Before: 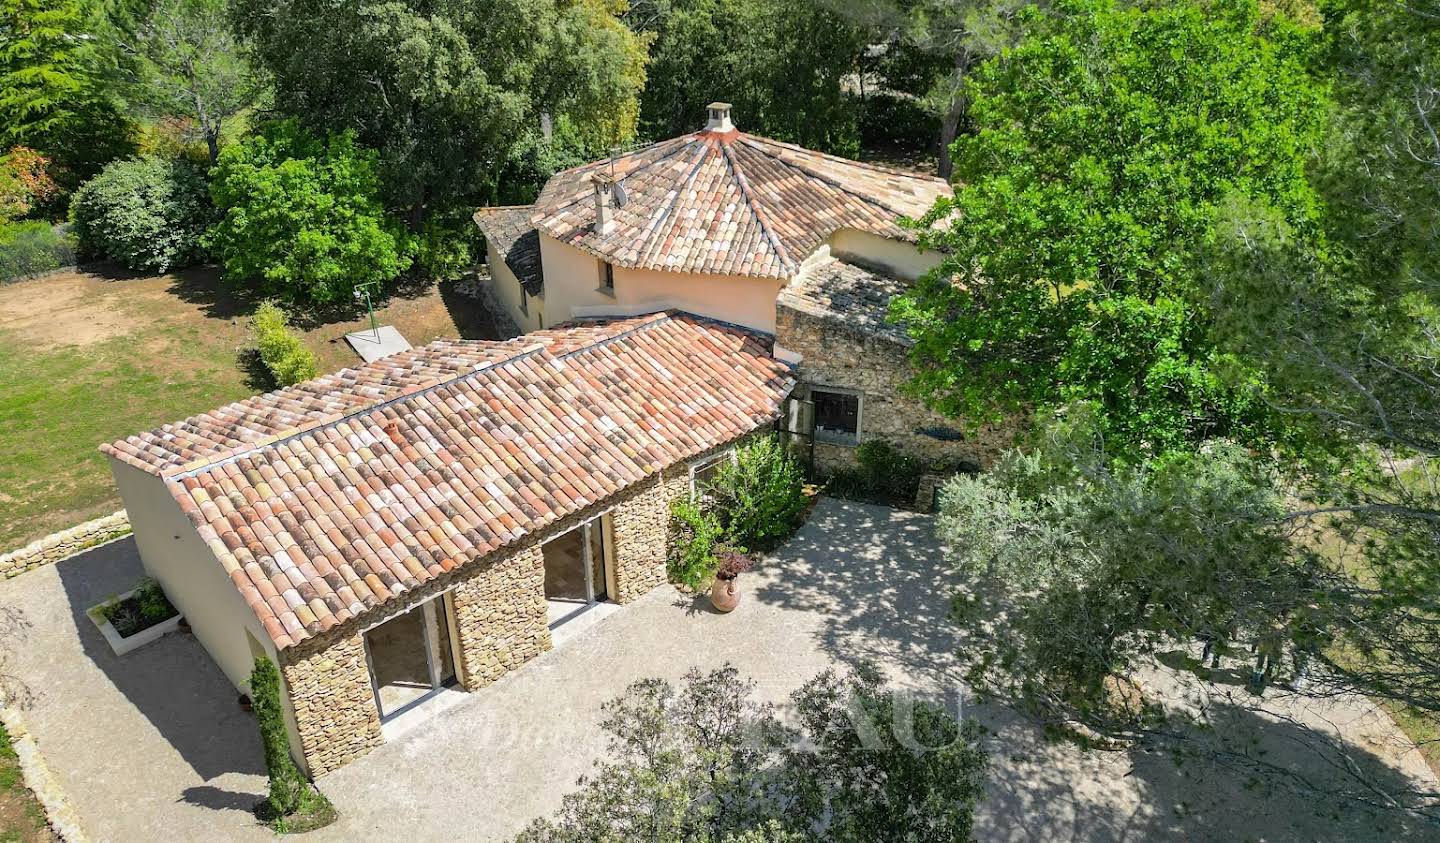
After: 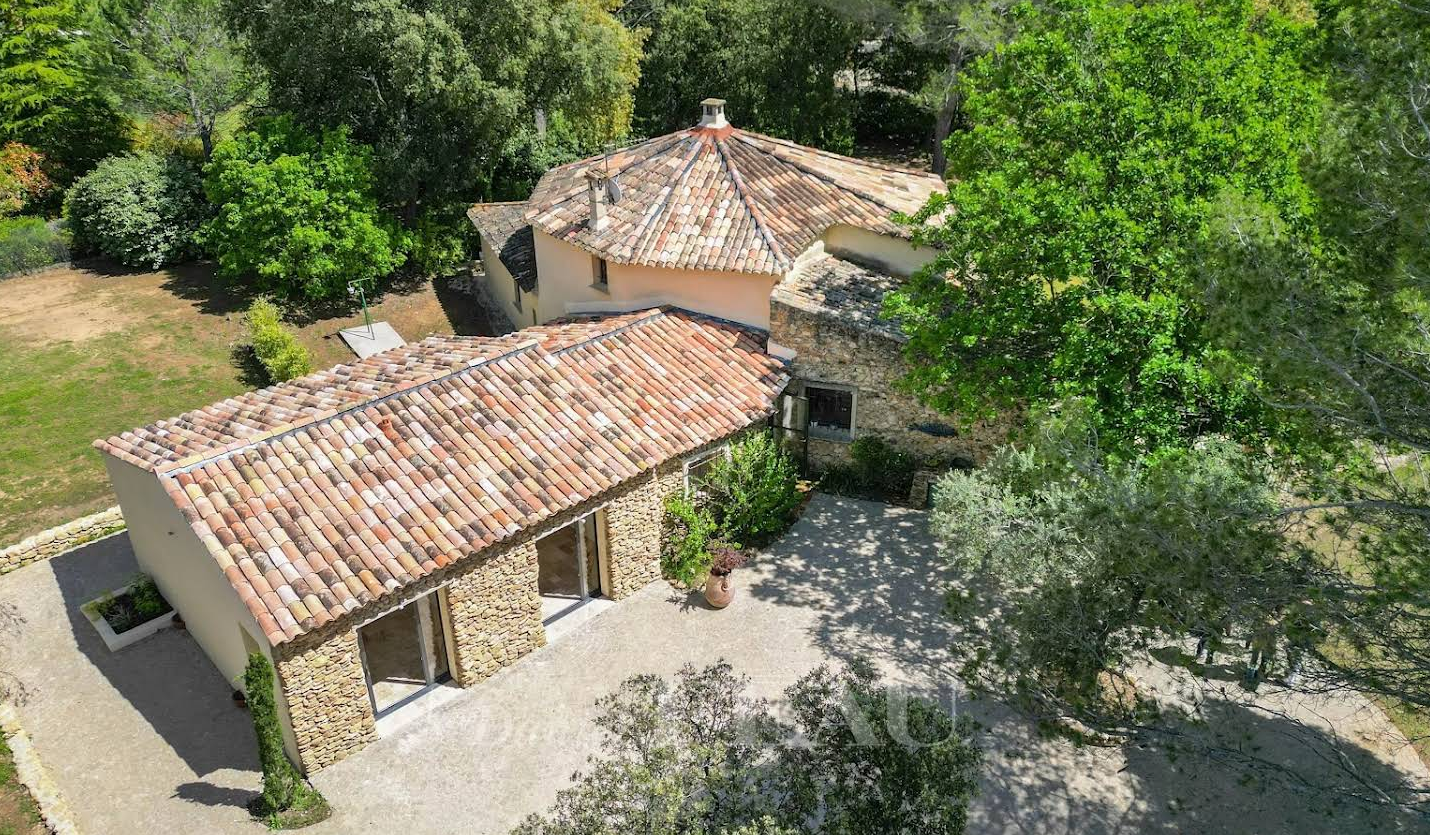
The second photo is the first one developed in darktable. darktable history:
crop: left 0.434%, top 0.485%, right 0.244%, bottom 0.386%
exposure: exposure -0.021 EV, compensate highlight preservation false
